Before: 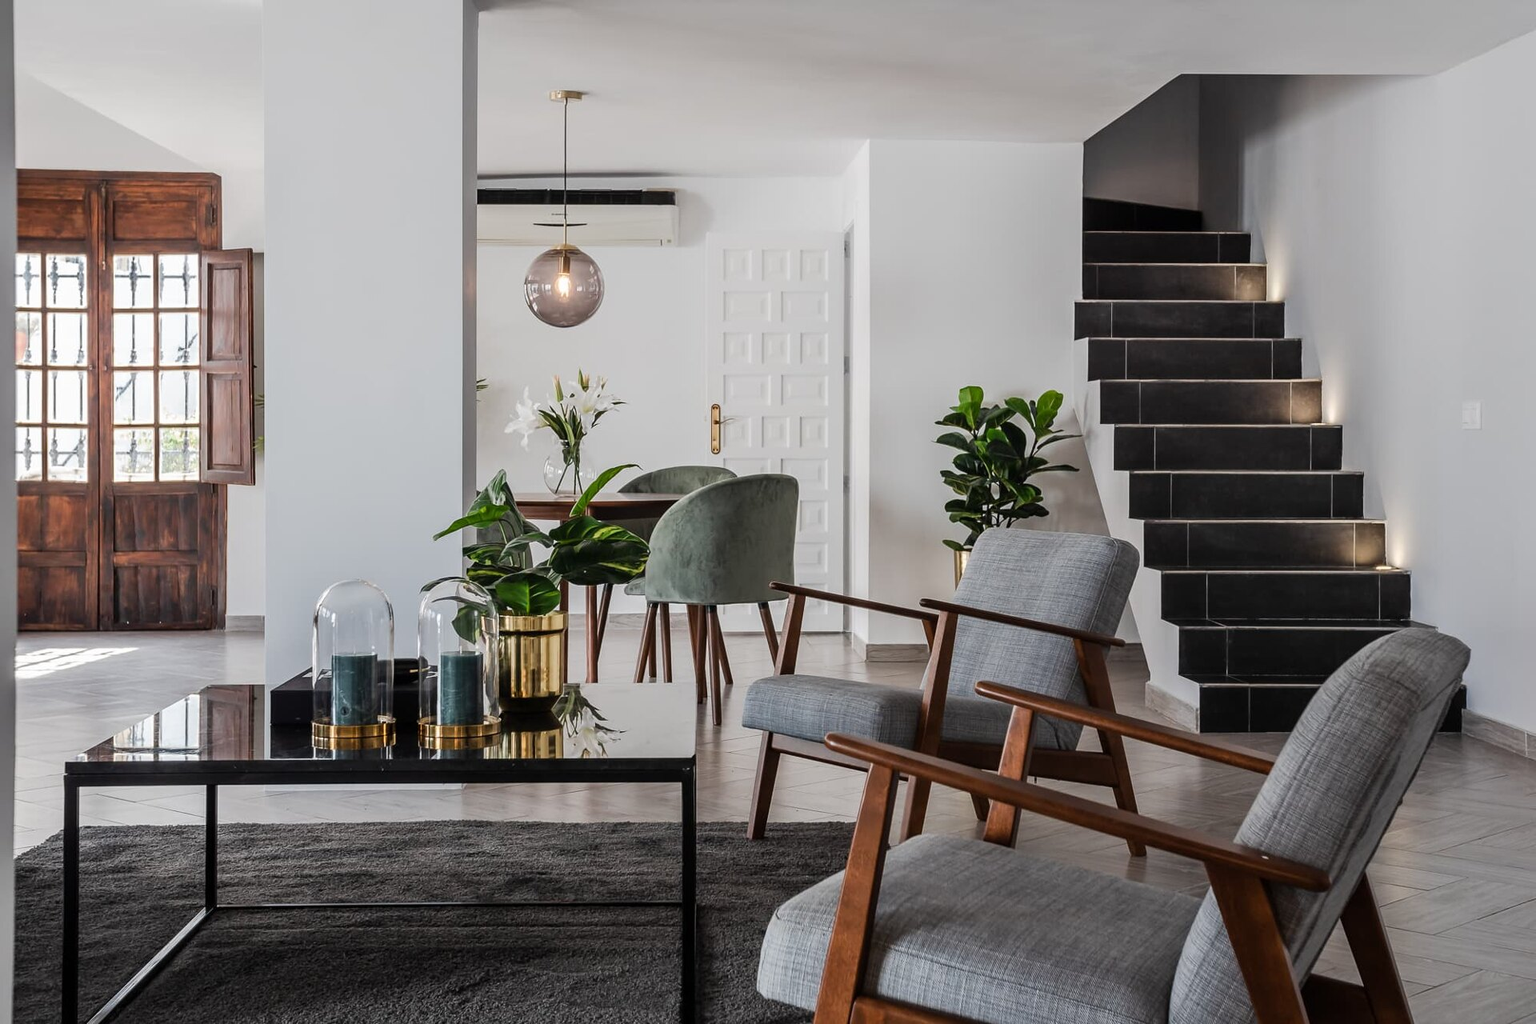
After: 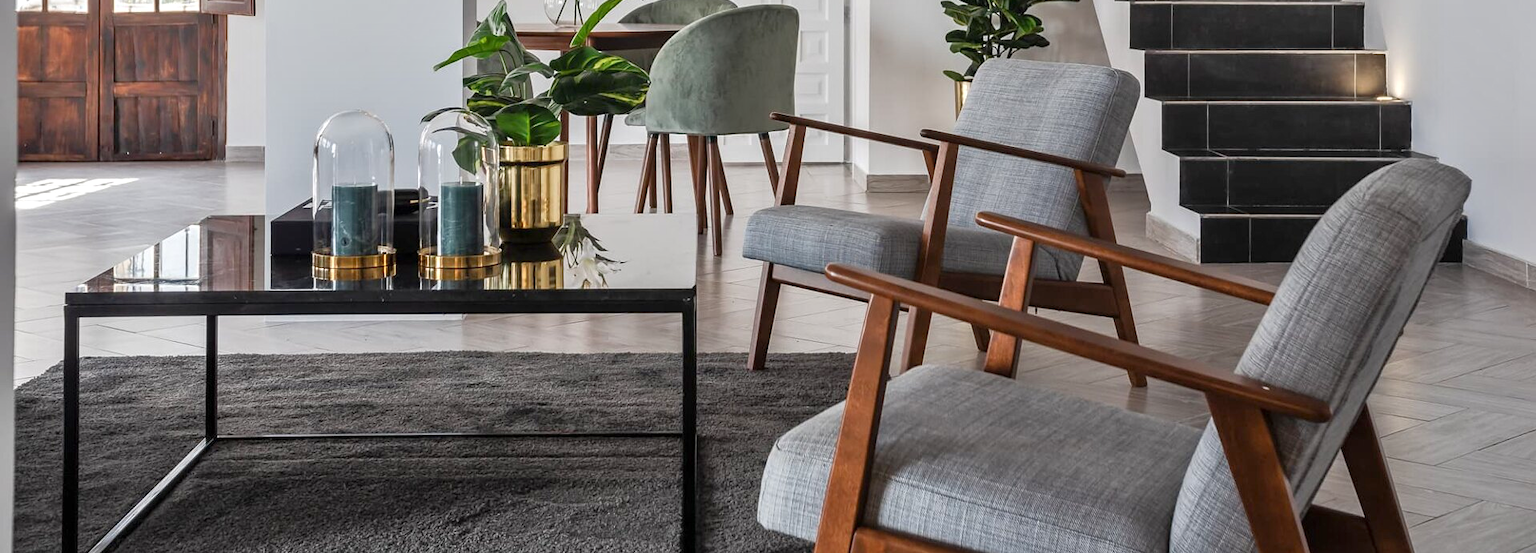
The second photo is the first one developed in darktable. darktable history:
crop and rotate: top 45.913%, right 0.036%
tone equalizer: -8 EV 0.993 EV, -7 EV 0.99 EV, -6 EV 1.03 EV, -5 EV 0.965 EV, -4 EV 1 EV, -3 EV 0.723 EV, -2 EV 0.483 EV, -1 EV 0.259 EV
